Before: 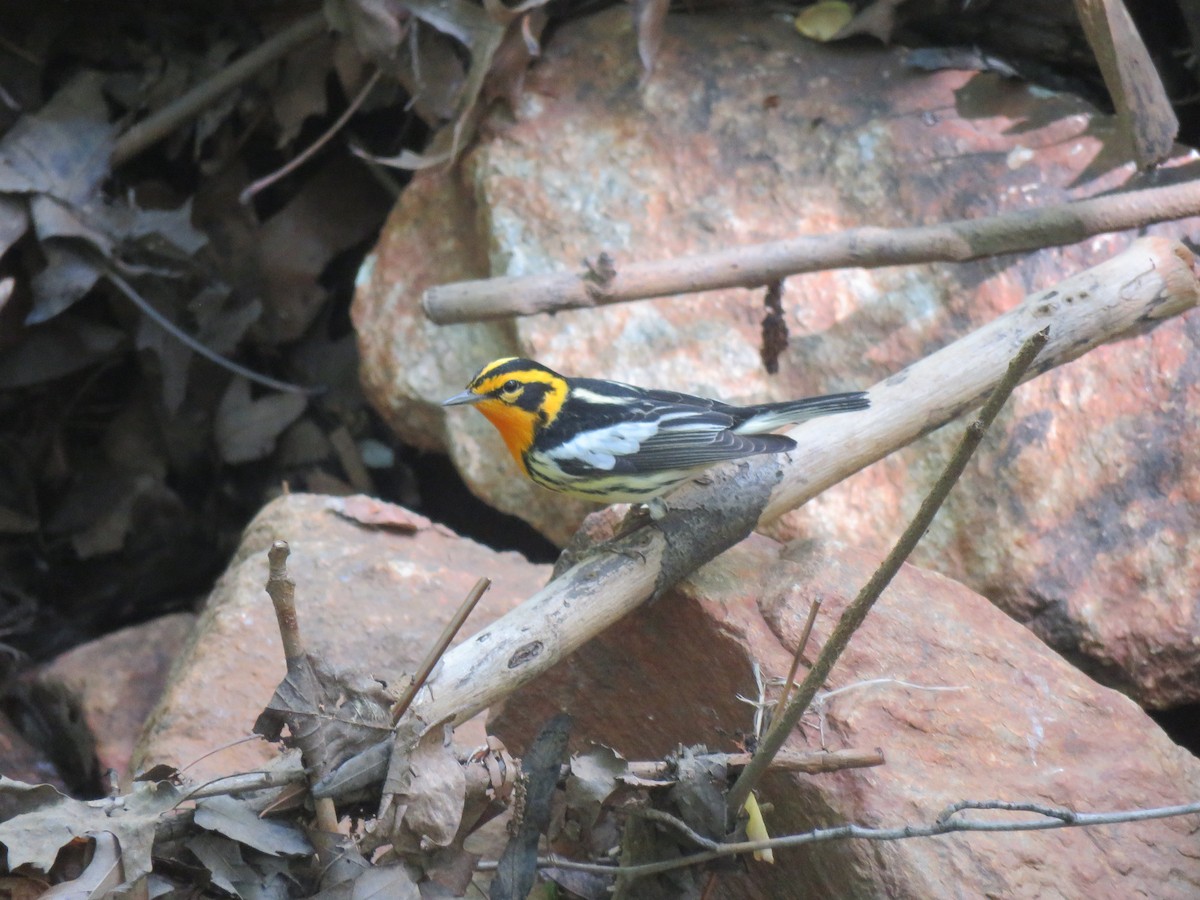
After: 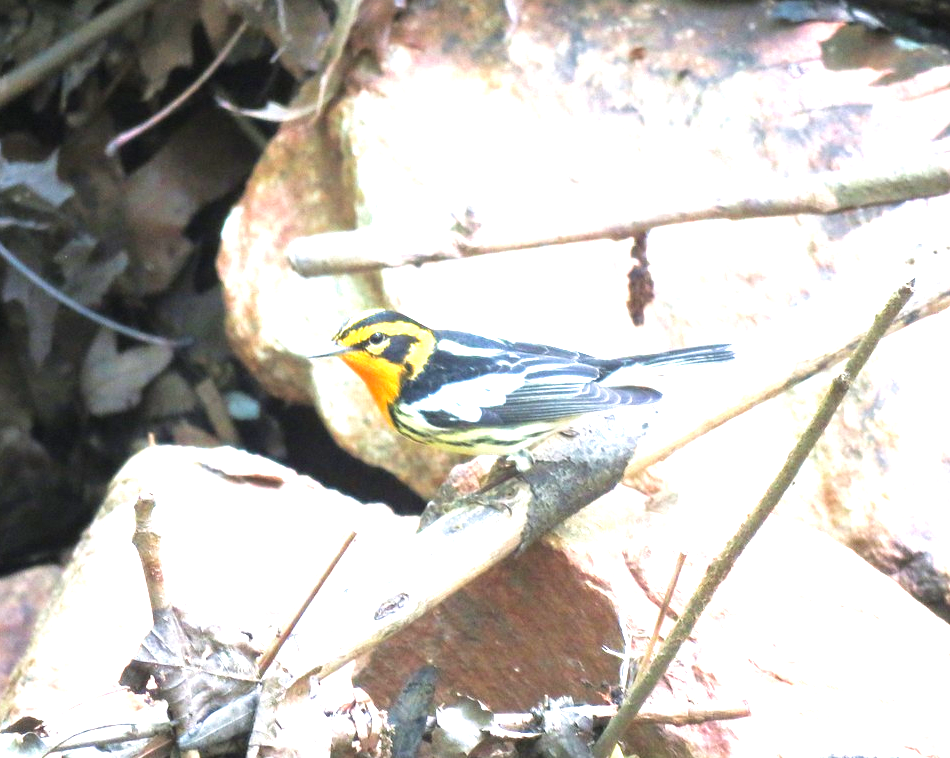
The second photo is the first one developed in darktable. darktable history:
rotate and perspective: crop left 0, crop top 0
crop: left 11.225%, top 5.381%, right 9.565%, bottom 10.314%
velvia: on, module defaults
color correction: highlights a* -0.182, highlights b* -0.124
exposure: exposure 0.574 EV, compensate highlight preservation false
tone equalizer: on, module defaults
levels: levels [0.012, 0.367, 0.697]
